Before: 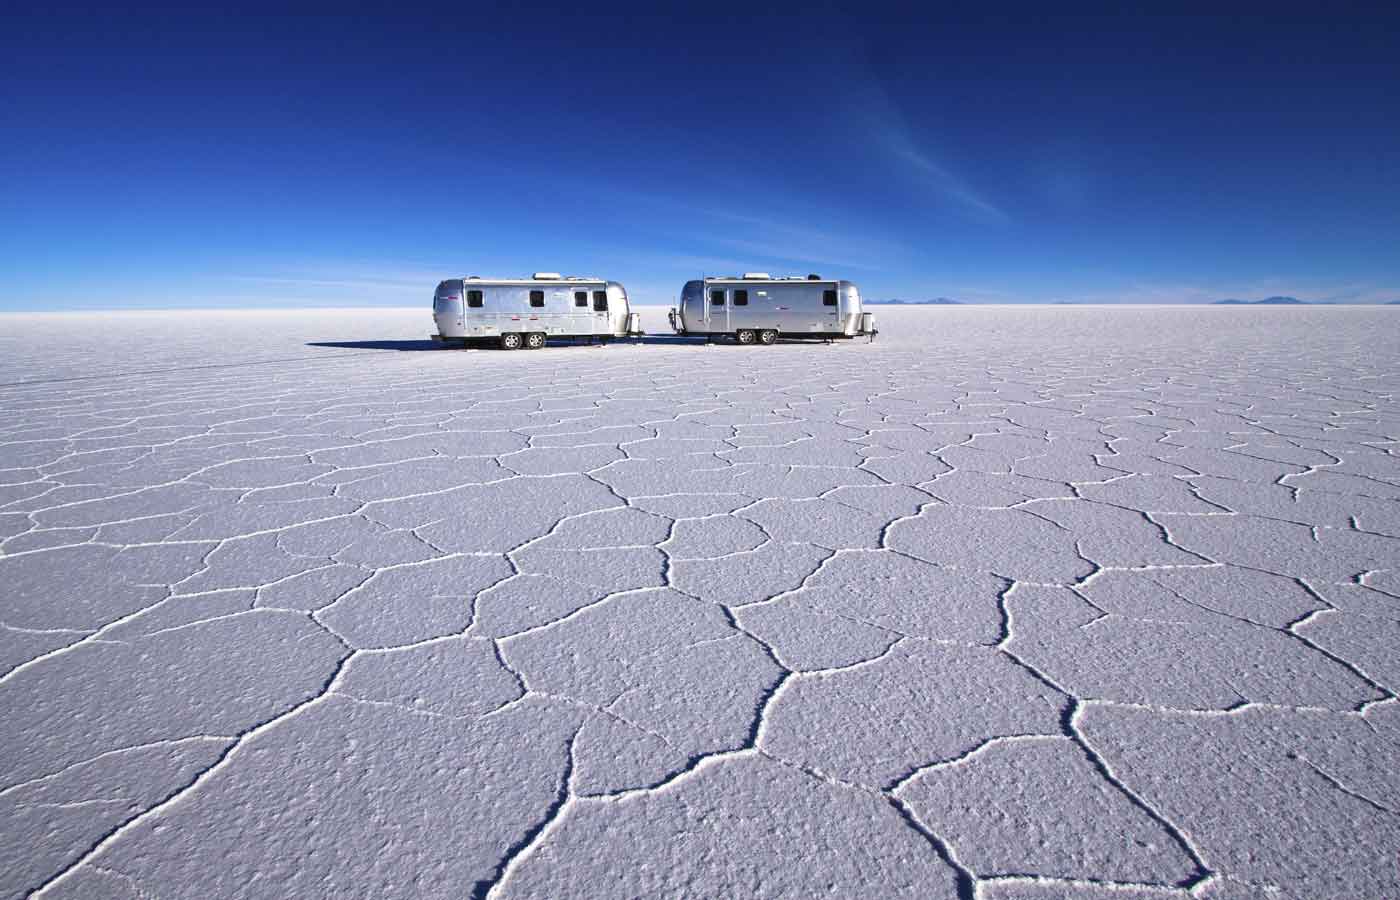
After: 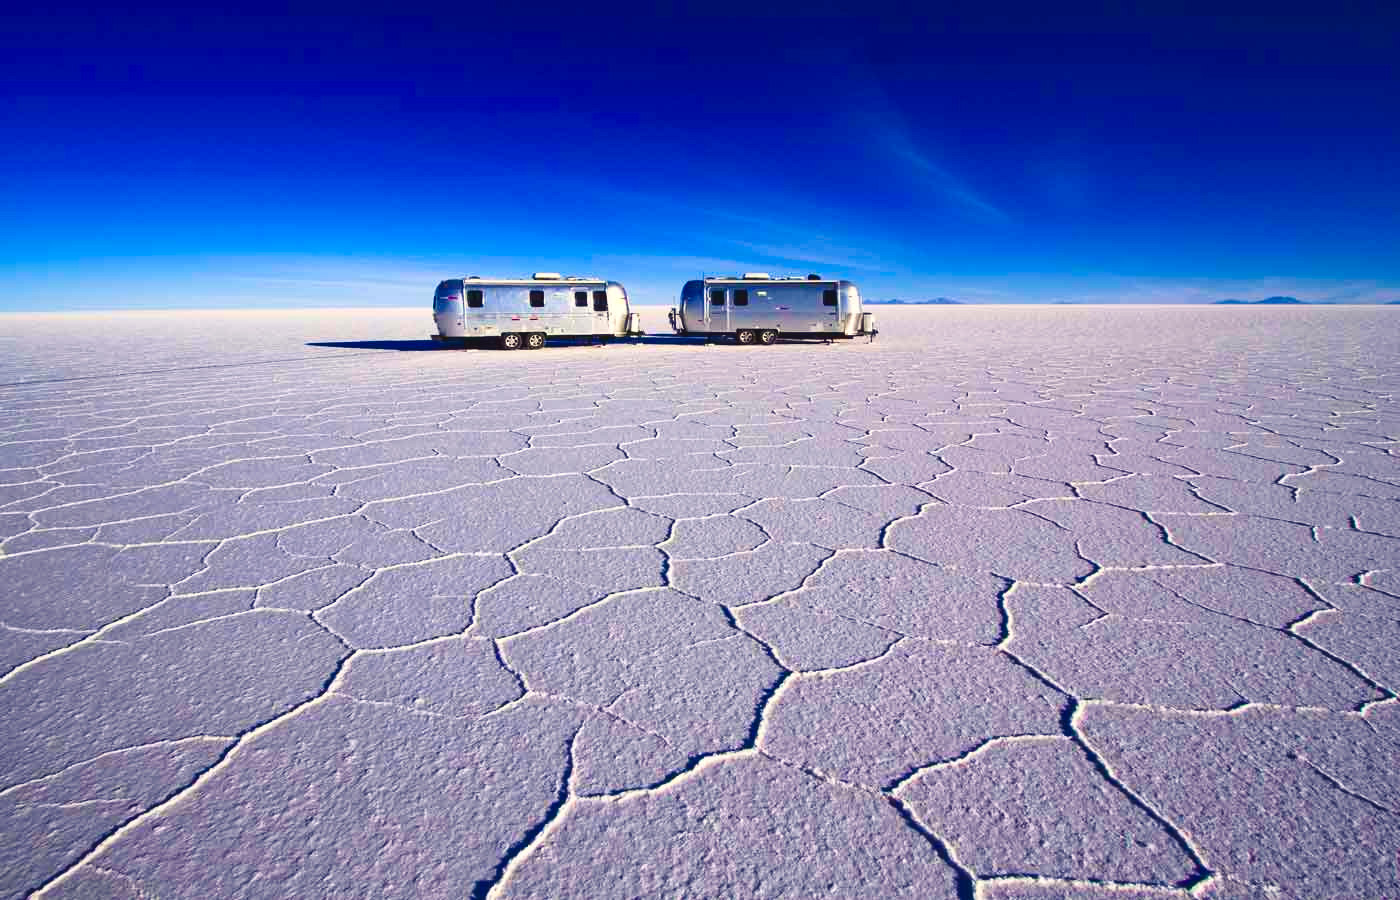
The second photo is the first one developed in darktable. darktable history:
contrast brightness saturation: contrast 0.19, brightness -0.11, saturation 0.21
shadows and highlights: shadows 4.1, highlights -17.6, soften with gaussian
color balance rgb: shadows lift › chroma 3%, shadows lift › hue 280.8°, power › hue 330°, highlights gain › chroma 3%, highlights gain › hue 75.6°, global offset › luminance 1.5%, perceptual saturation grading › global saturation 20%, perceptual saturation grading › highlights -25%, perceptual saturation grading › shadows 50%, global vibrance 30%
velvia: on, module defaults
